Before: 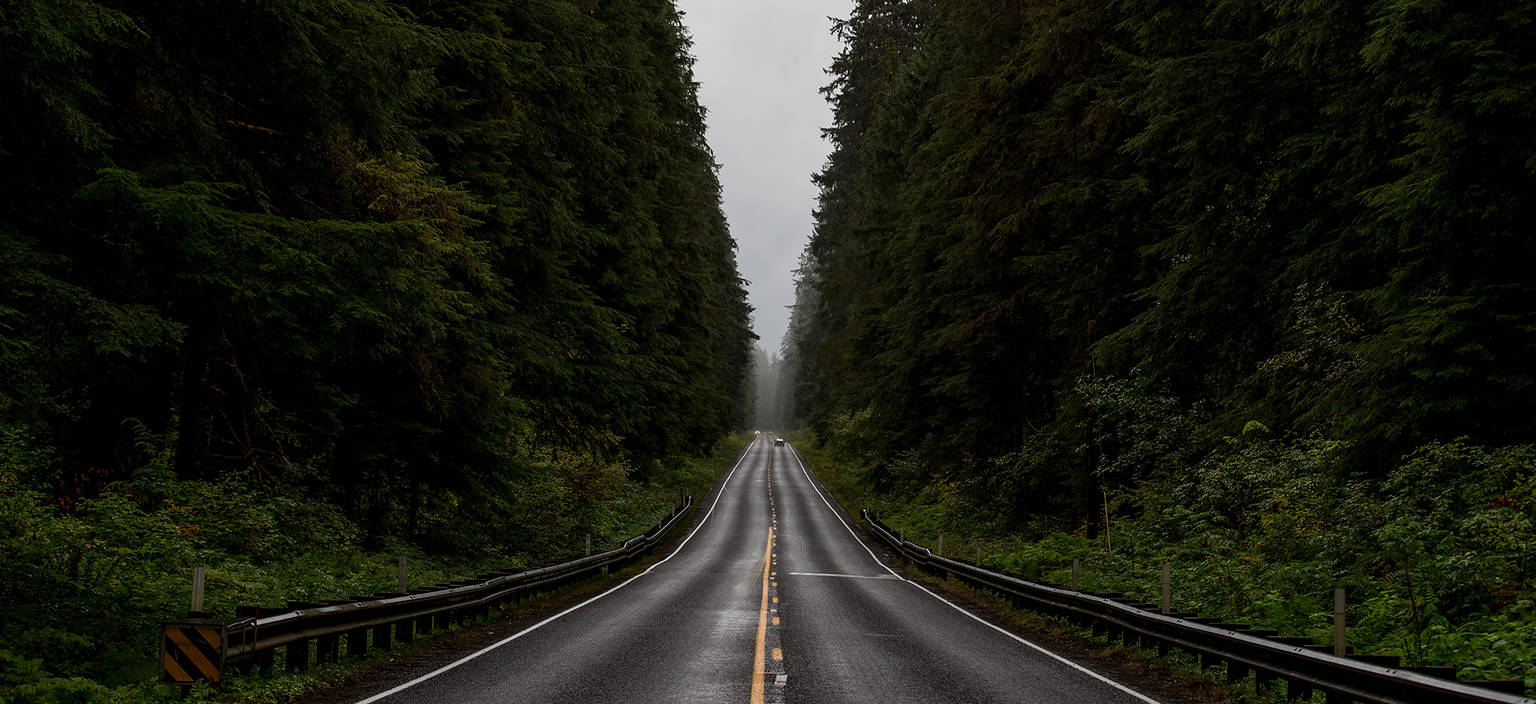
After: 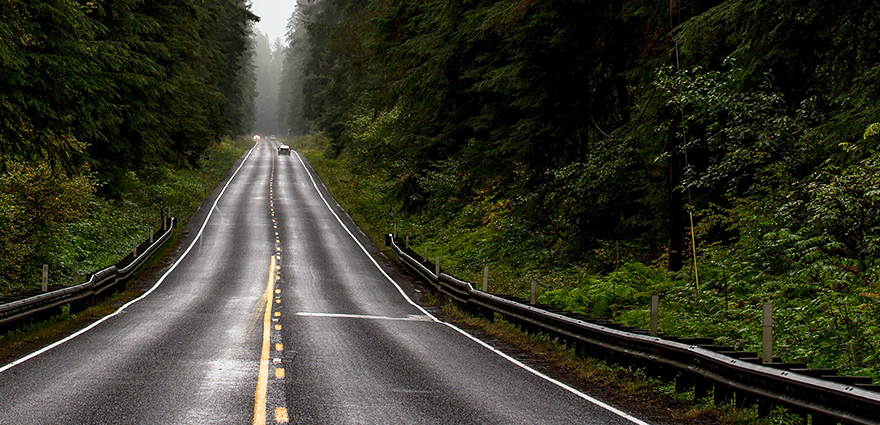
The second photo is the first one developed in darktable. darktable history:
crop: left 35.976%, top 45.819%, right 18.162%, bottom 5.807%
base curve: curves: ch0 [(0, 0) (0.495, 0.917) (1, 1)], preserve colors none
